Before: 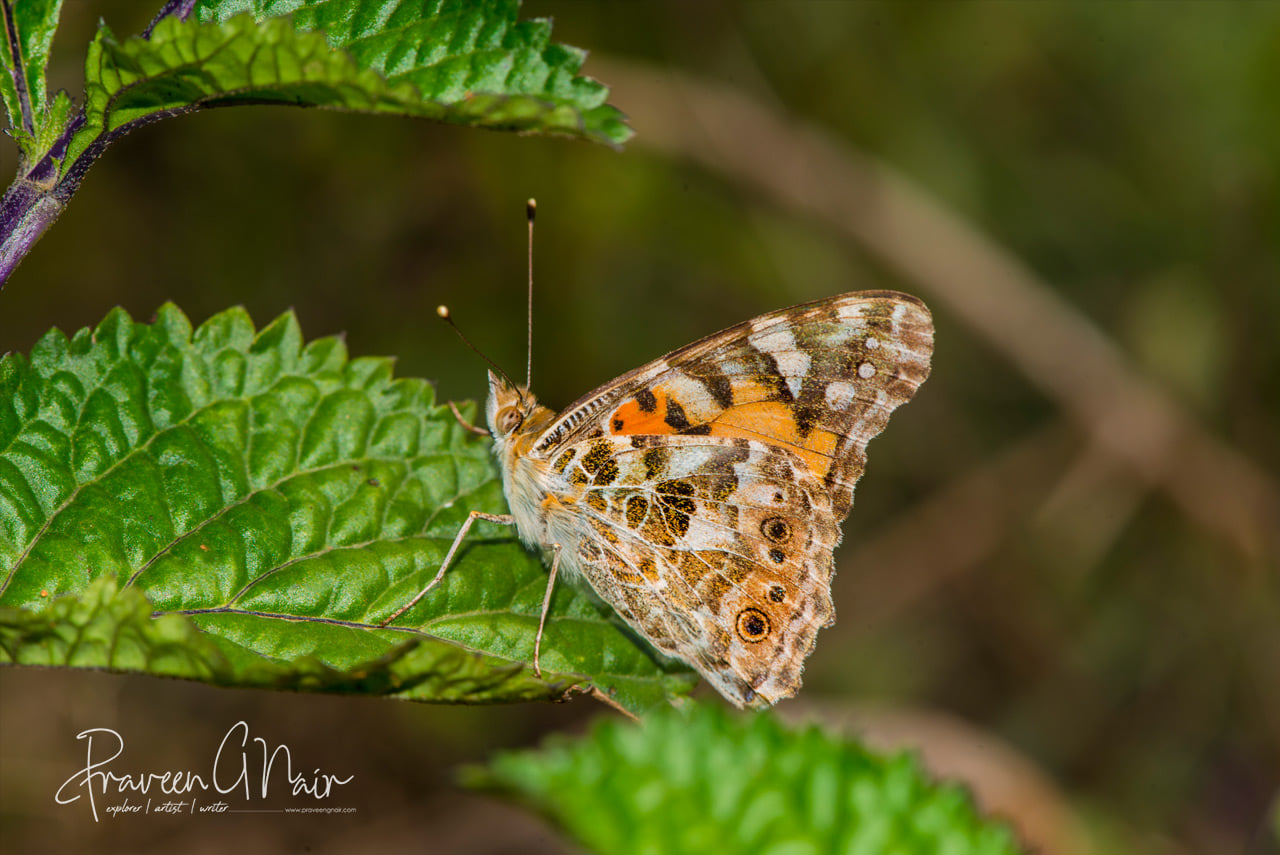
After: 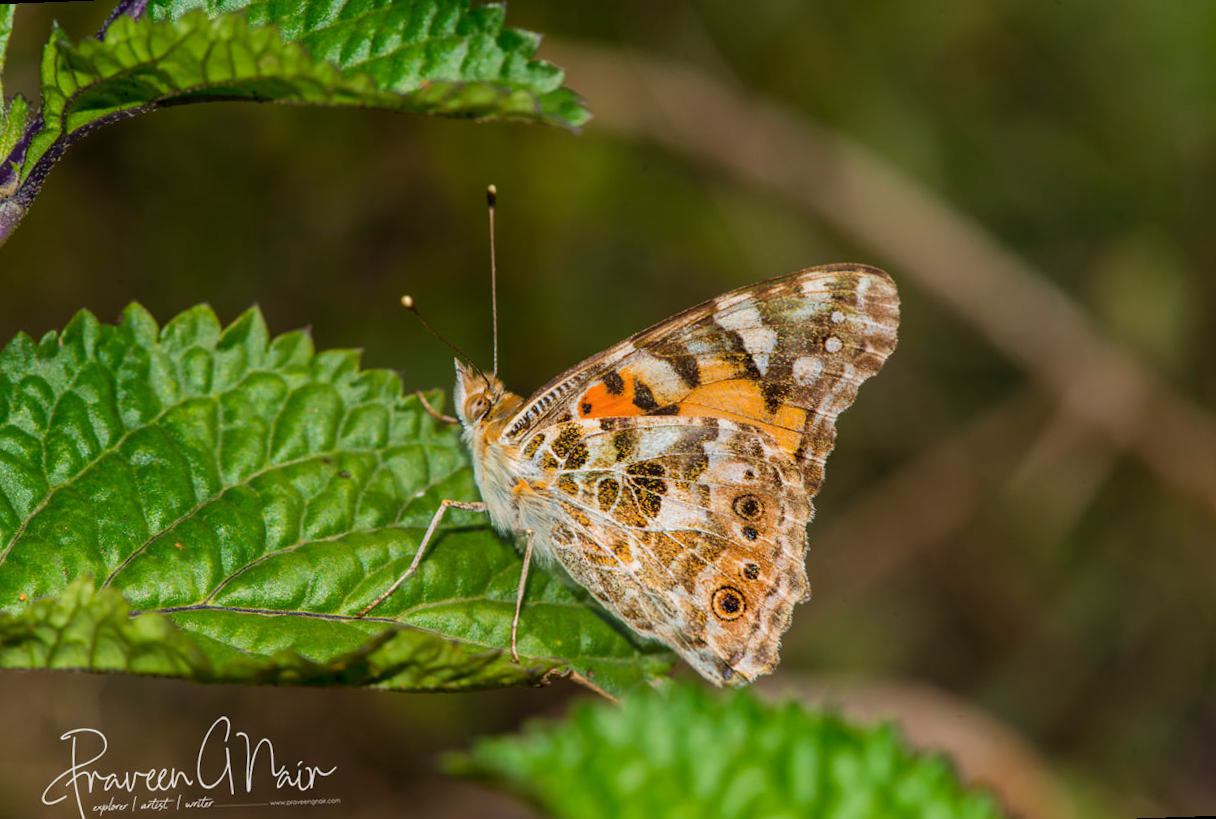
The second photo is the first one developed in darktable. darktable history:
bloom: size 5%, threshold 95%, strength 15%
rotate and perspective: rotation -2.12°, lens shift (vertical) 0.009, lens shift (horizontal) -0.008, automatic cropping original format, crop left 0.036, crop right 0.964, crop top 0.05, crop bottom 0.959
